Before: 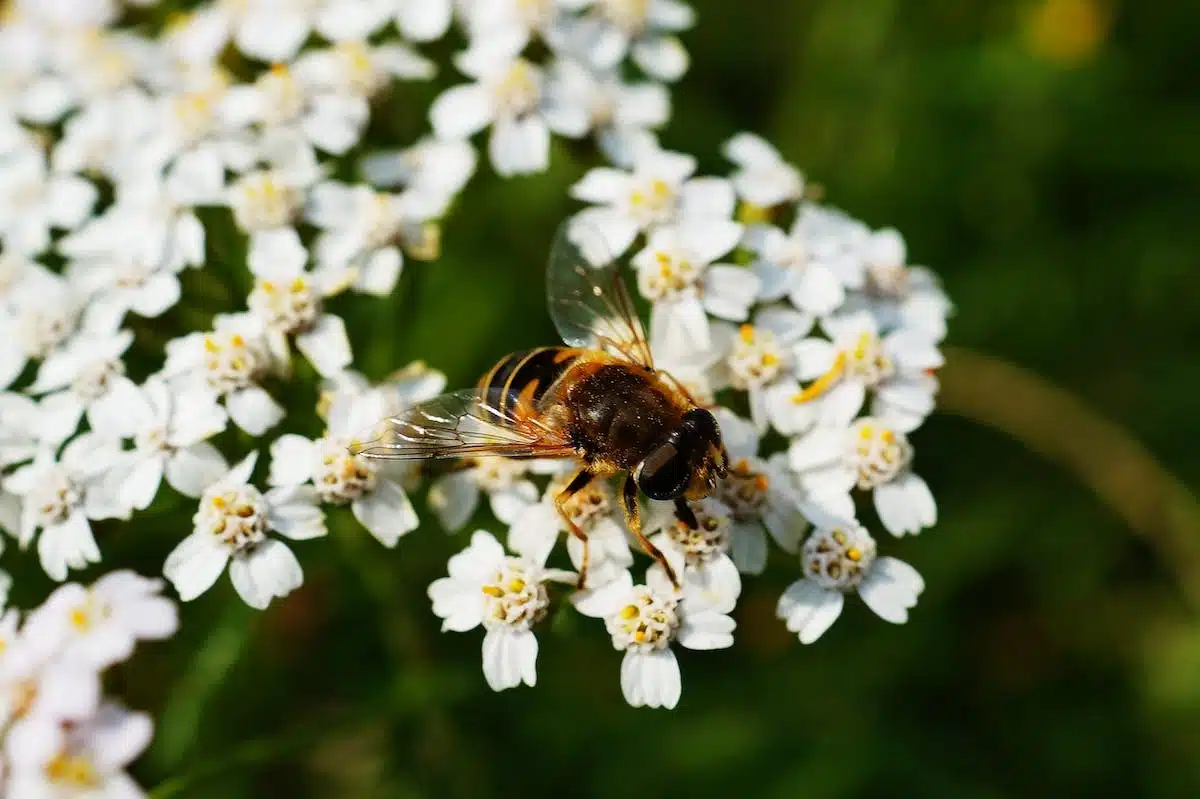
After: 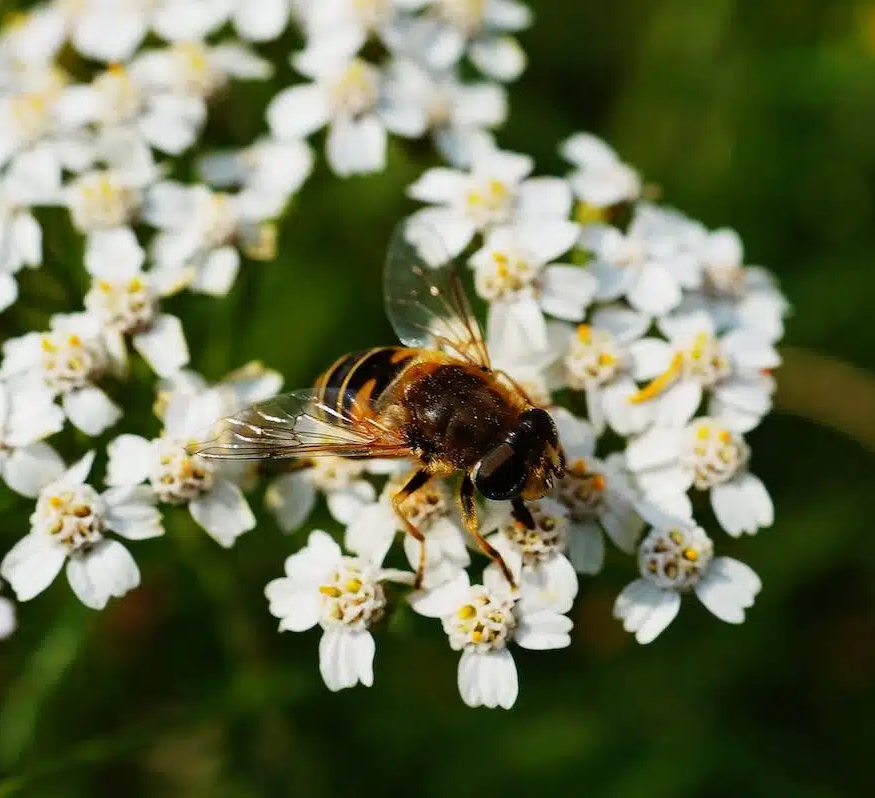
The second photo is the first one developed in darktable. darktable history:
crop: left 13.63%, top 0%, right 13.425%
exposure: exposure -0.062 EV, compensate exposure bias true, compensate highlight preservation false
